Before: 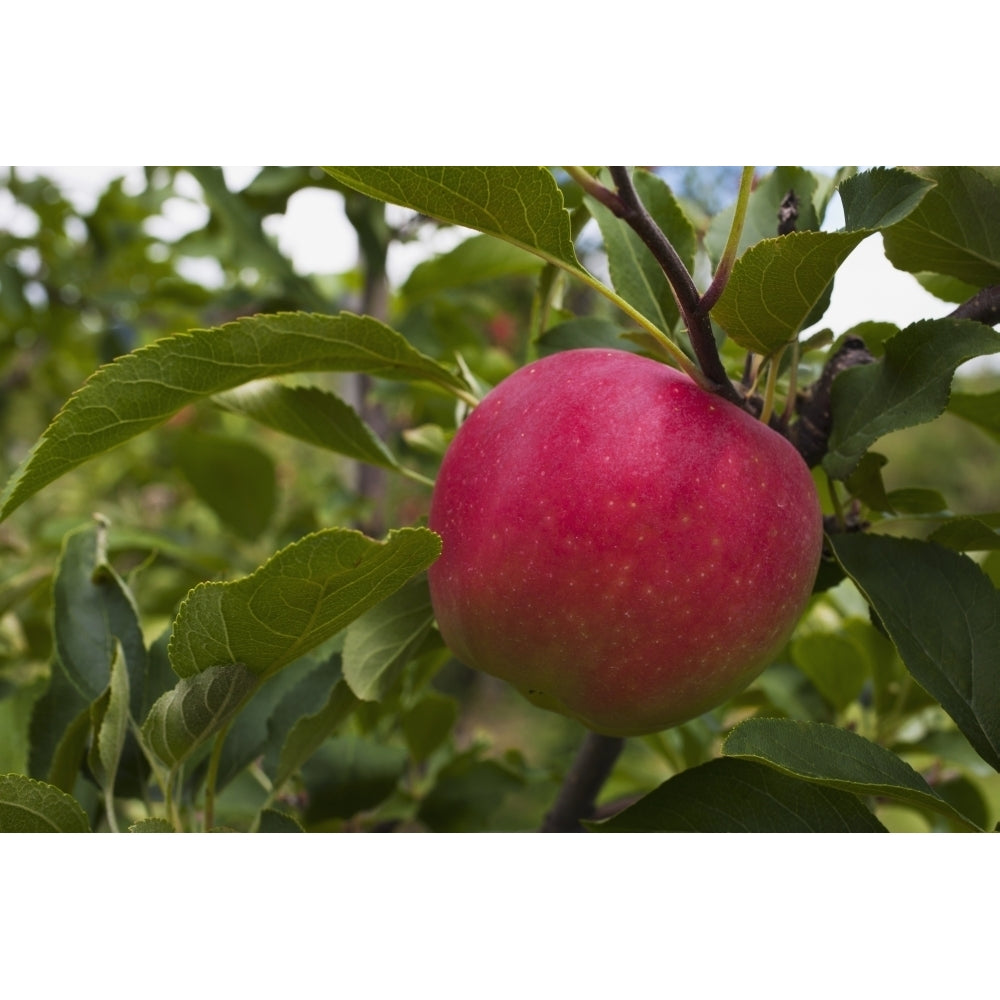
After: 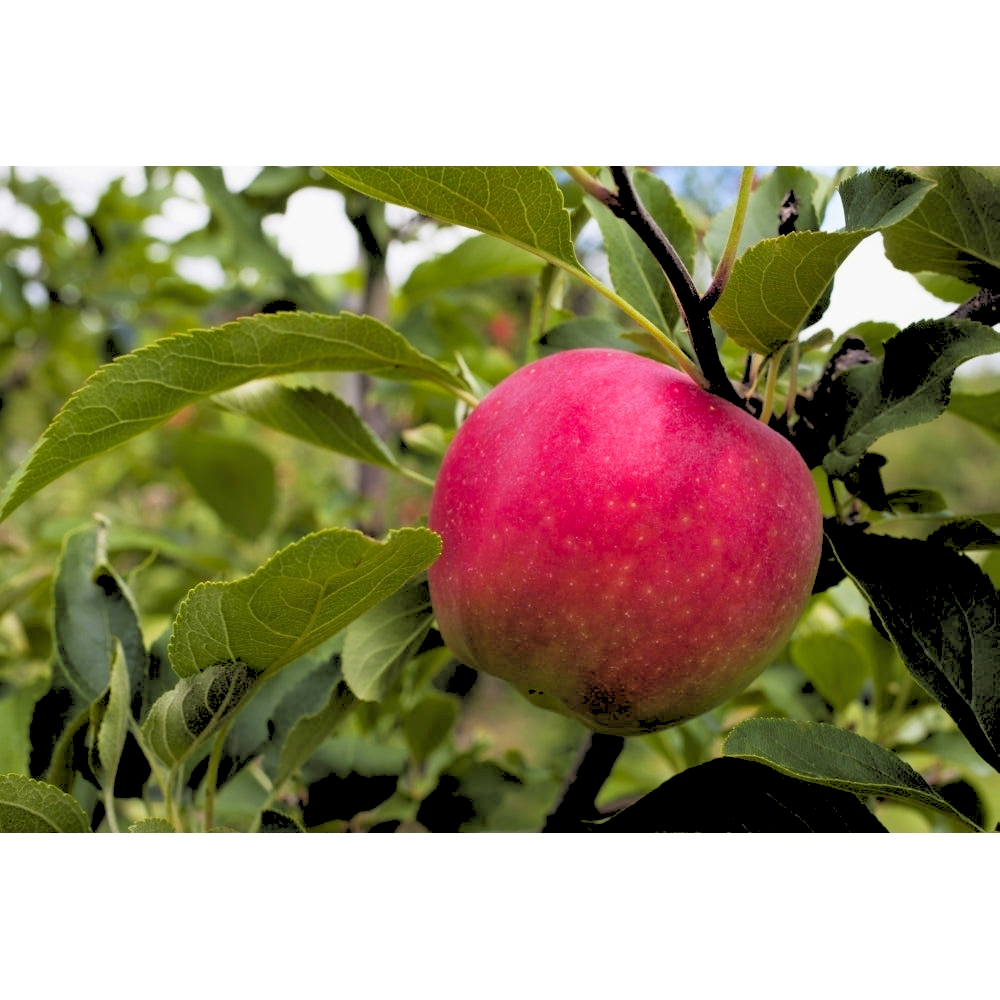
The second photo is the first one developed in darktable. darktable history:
color zones: curves: ch1 [(0, 0.525) (0.143, 0.556) (0.286, 0.52) (0.429, 0.5) (0.571, 0.5) (0.714, 0.5) (0.857, 0.503) (1, 0.525)]
haze removal: compatibility mode true, adaptive false
rgb levels: levels [[0.027, 0.429, 0.996], [0, 0.5, 1], [0, 0.5, 1]]
